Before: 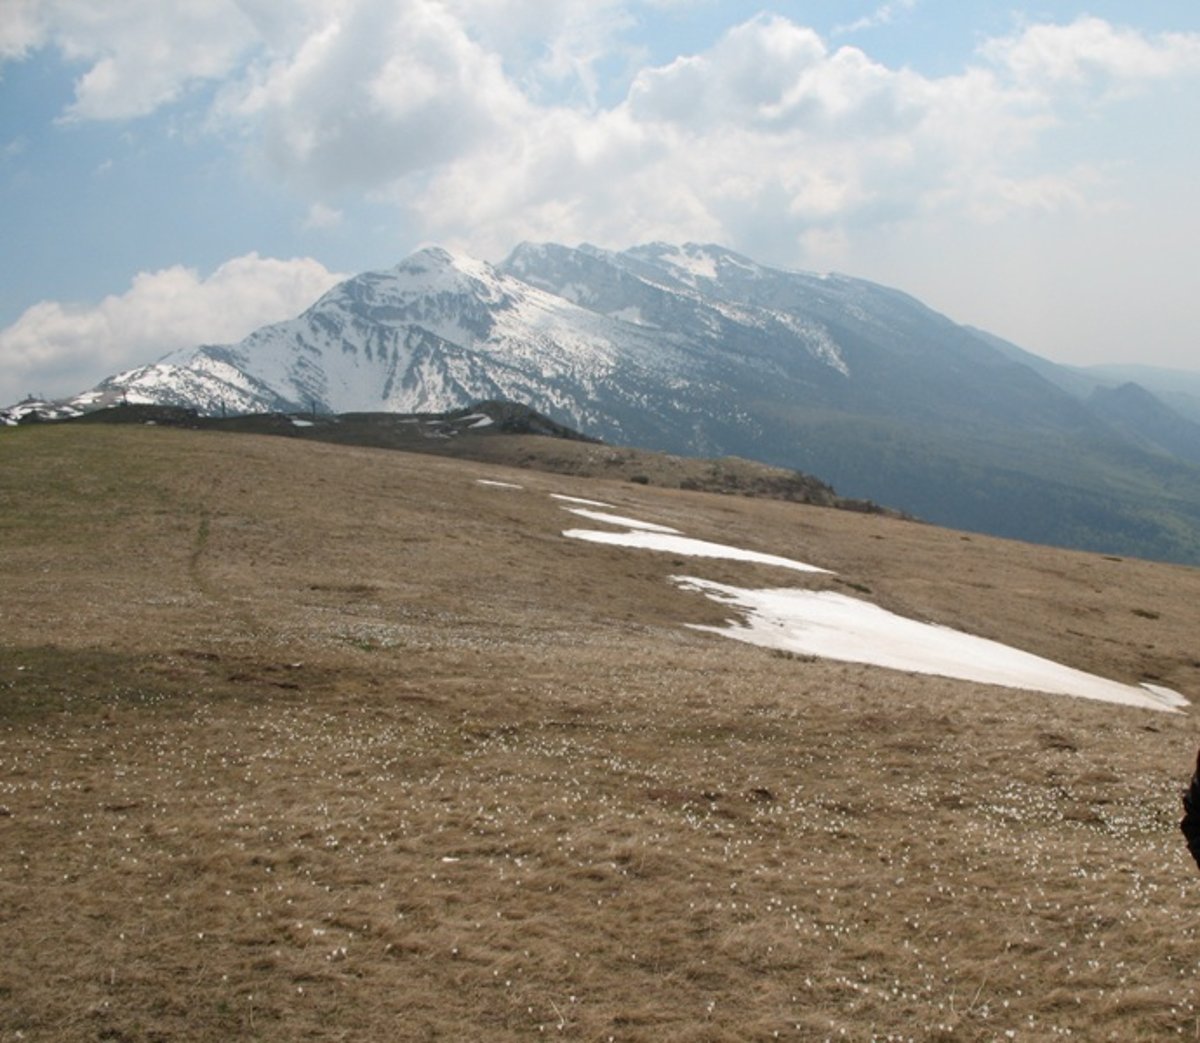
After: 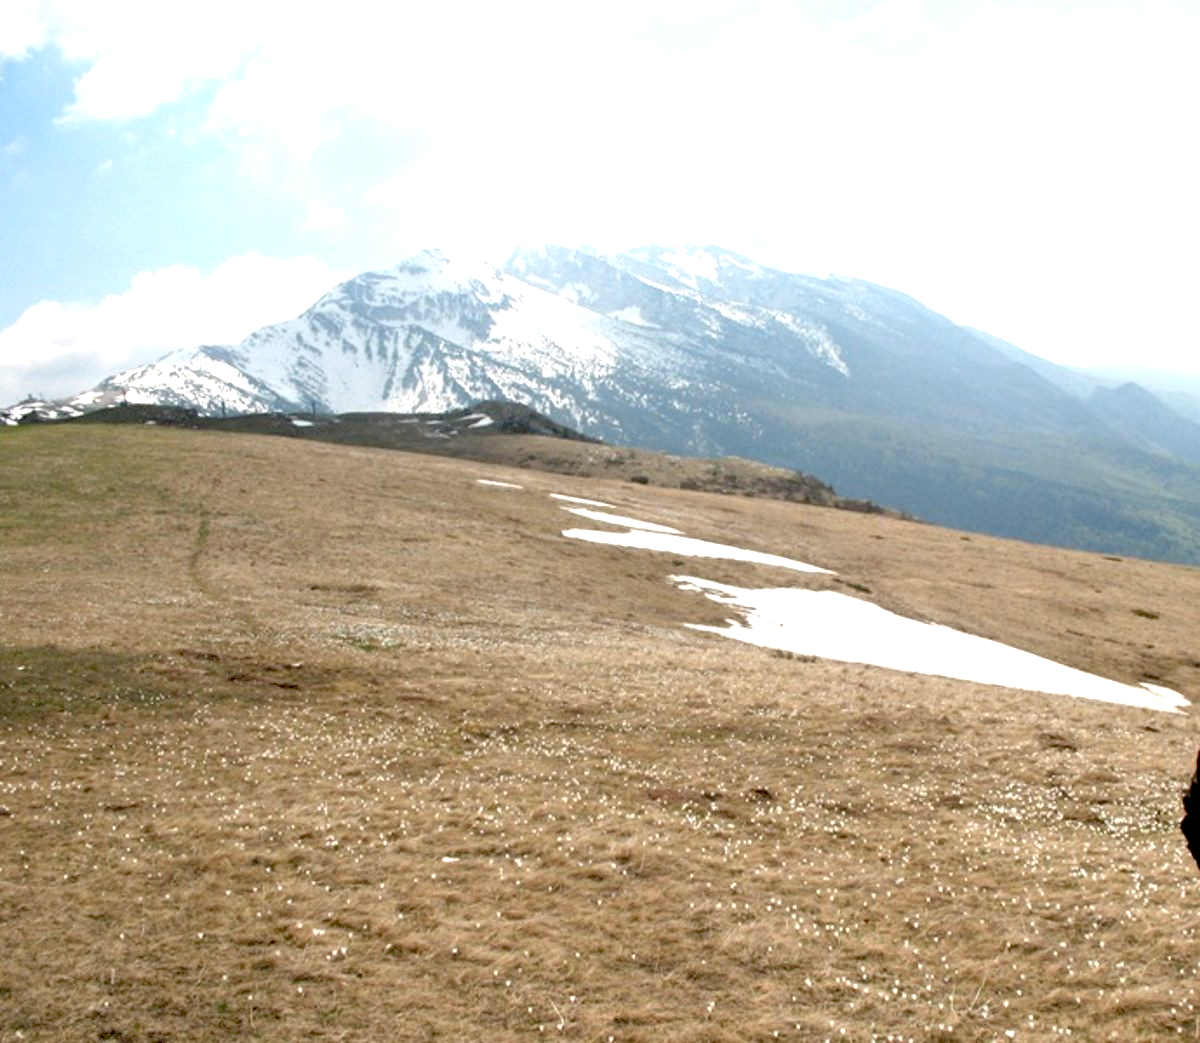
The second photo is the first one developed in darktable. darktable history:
exposure: black level correction 0.011, exposure 1.082 EV, compensate highlight preservation false
